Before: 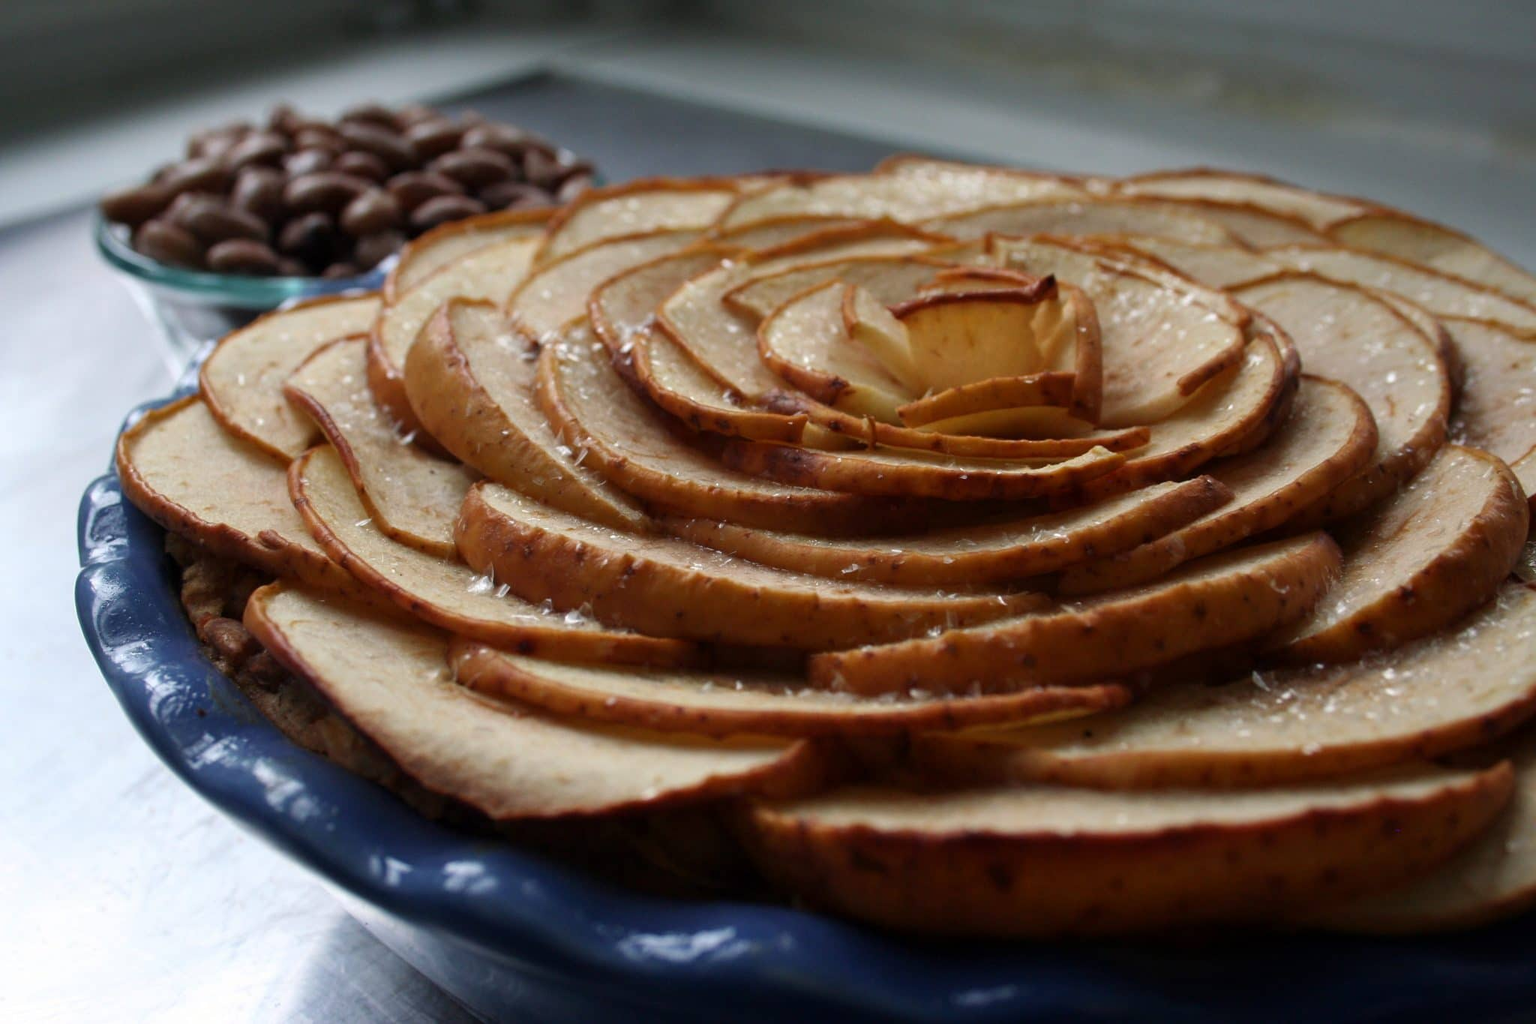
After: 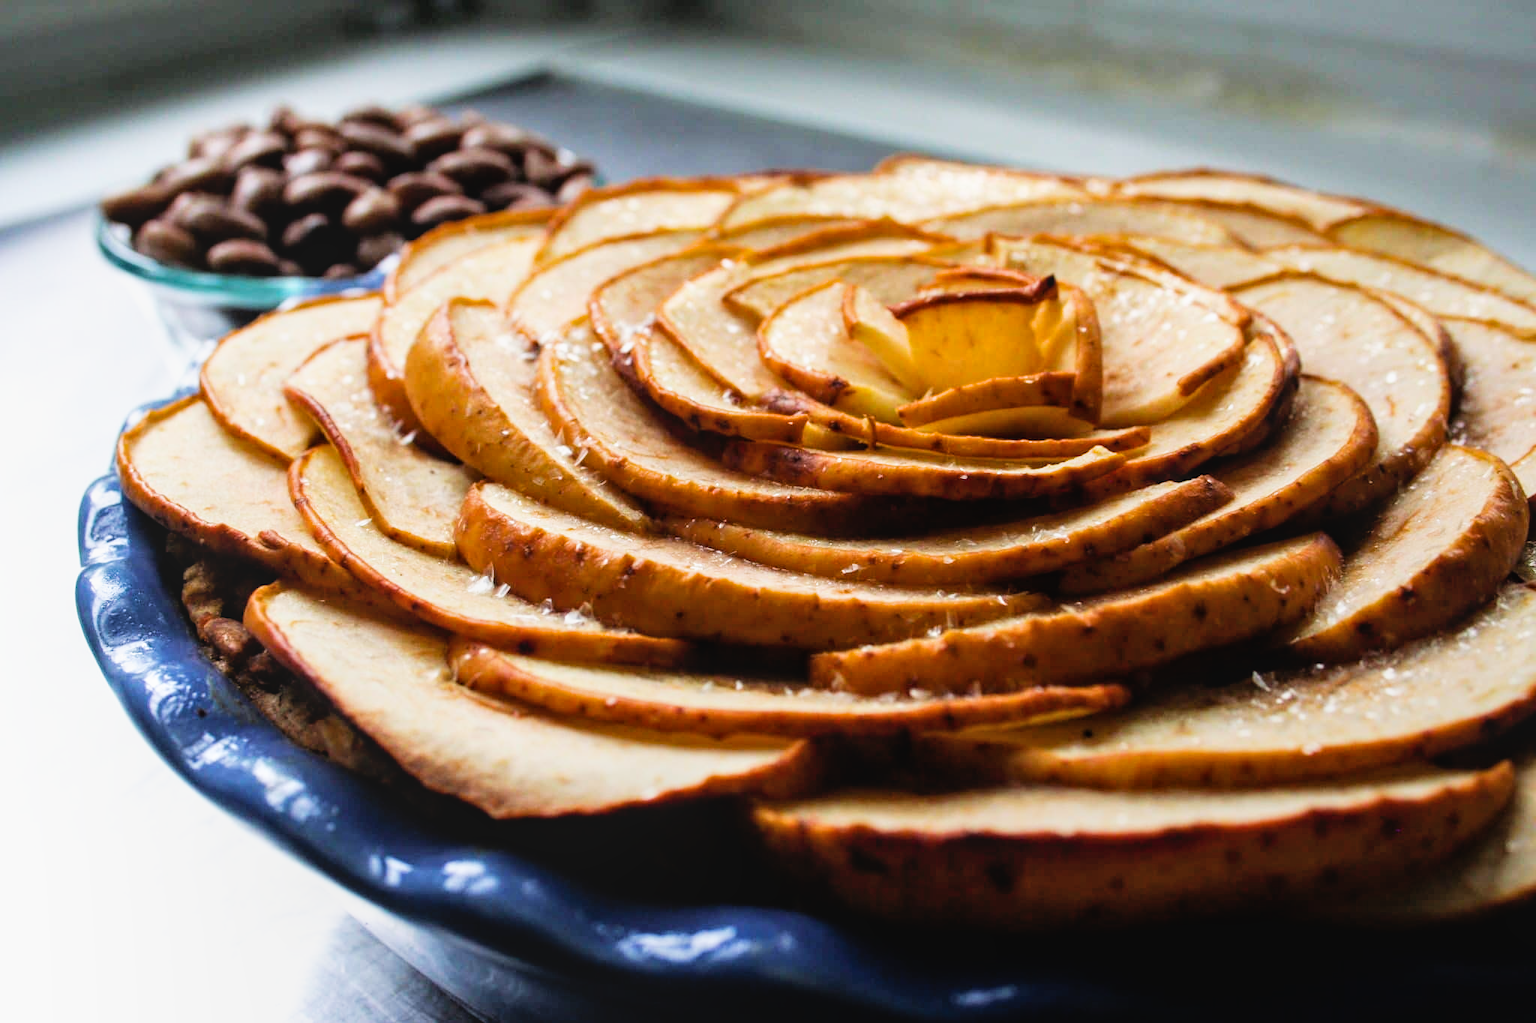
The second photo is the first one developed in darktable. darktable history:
local contrast: detail 110%
color balance rgb: perceptual saturation grading › global saturation 20%, global vibrance 20%
exposure: black level correction 0, exposure 1.2 EV, compensate highlight preservation false
filmic rgb: black relative exposure -5 EV, white relative exposure 3.5 EV, hardness 3.19, contrast 1.3, highlights saturation mix -50%
